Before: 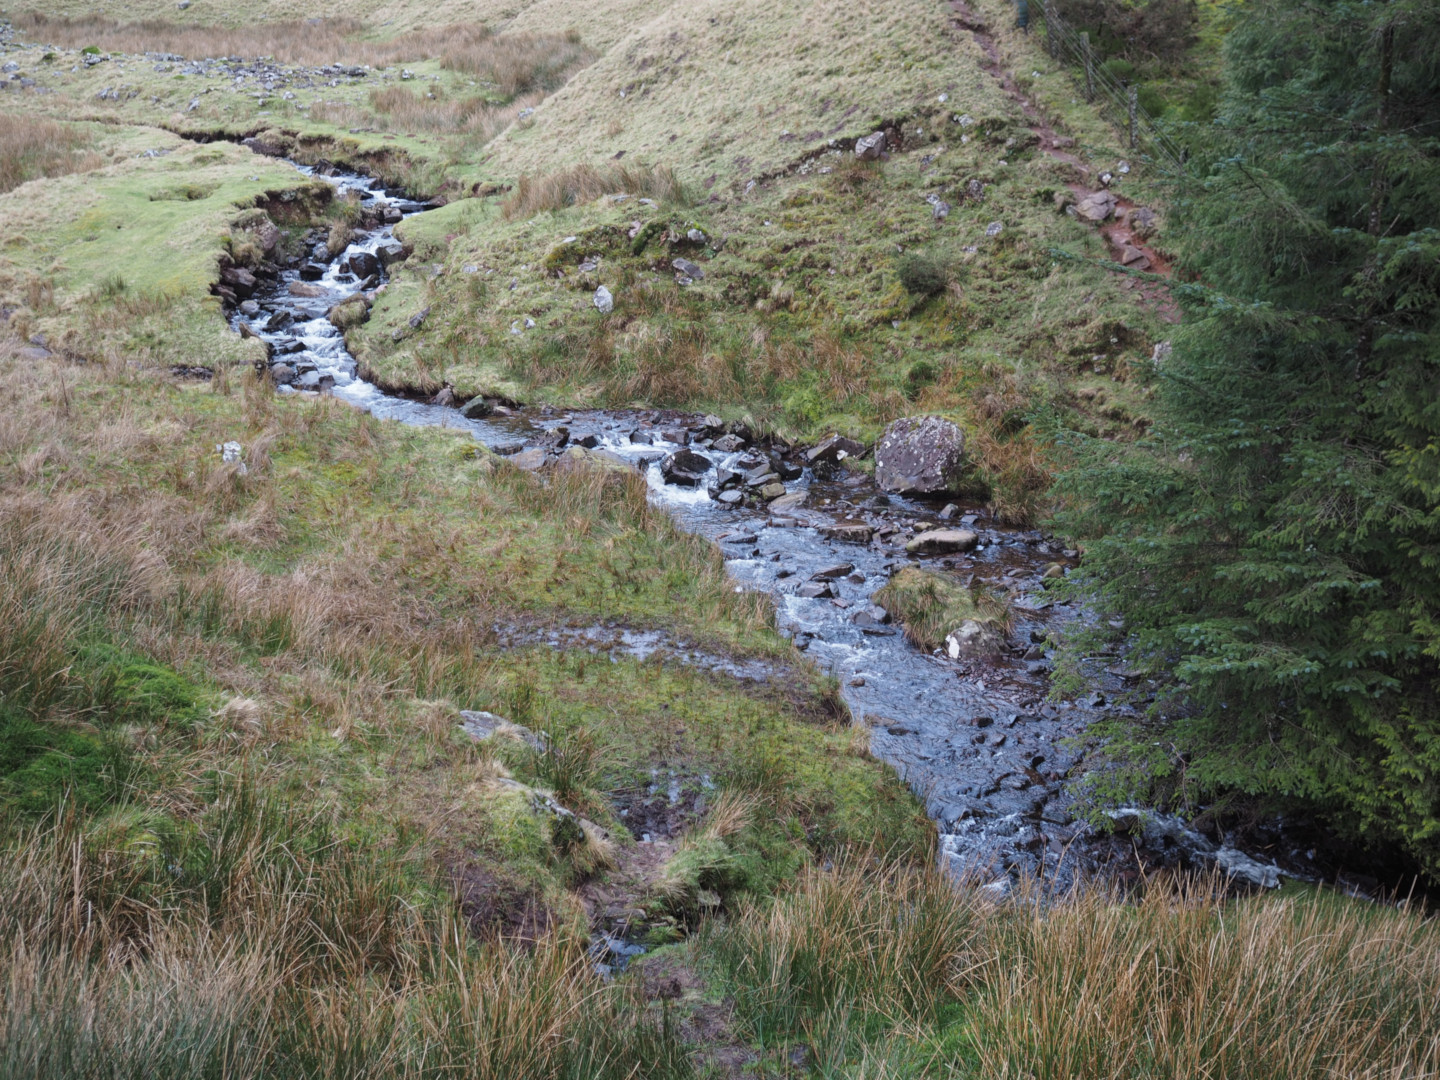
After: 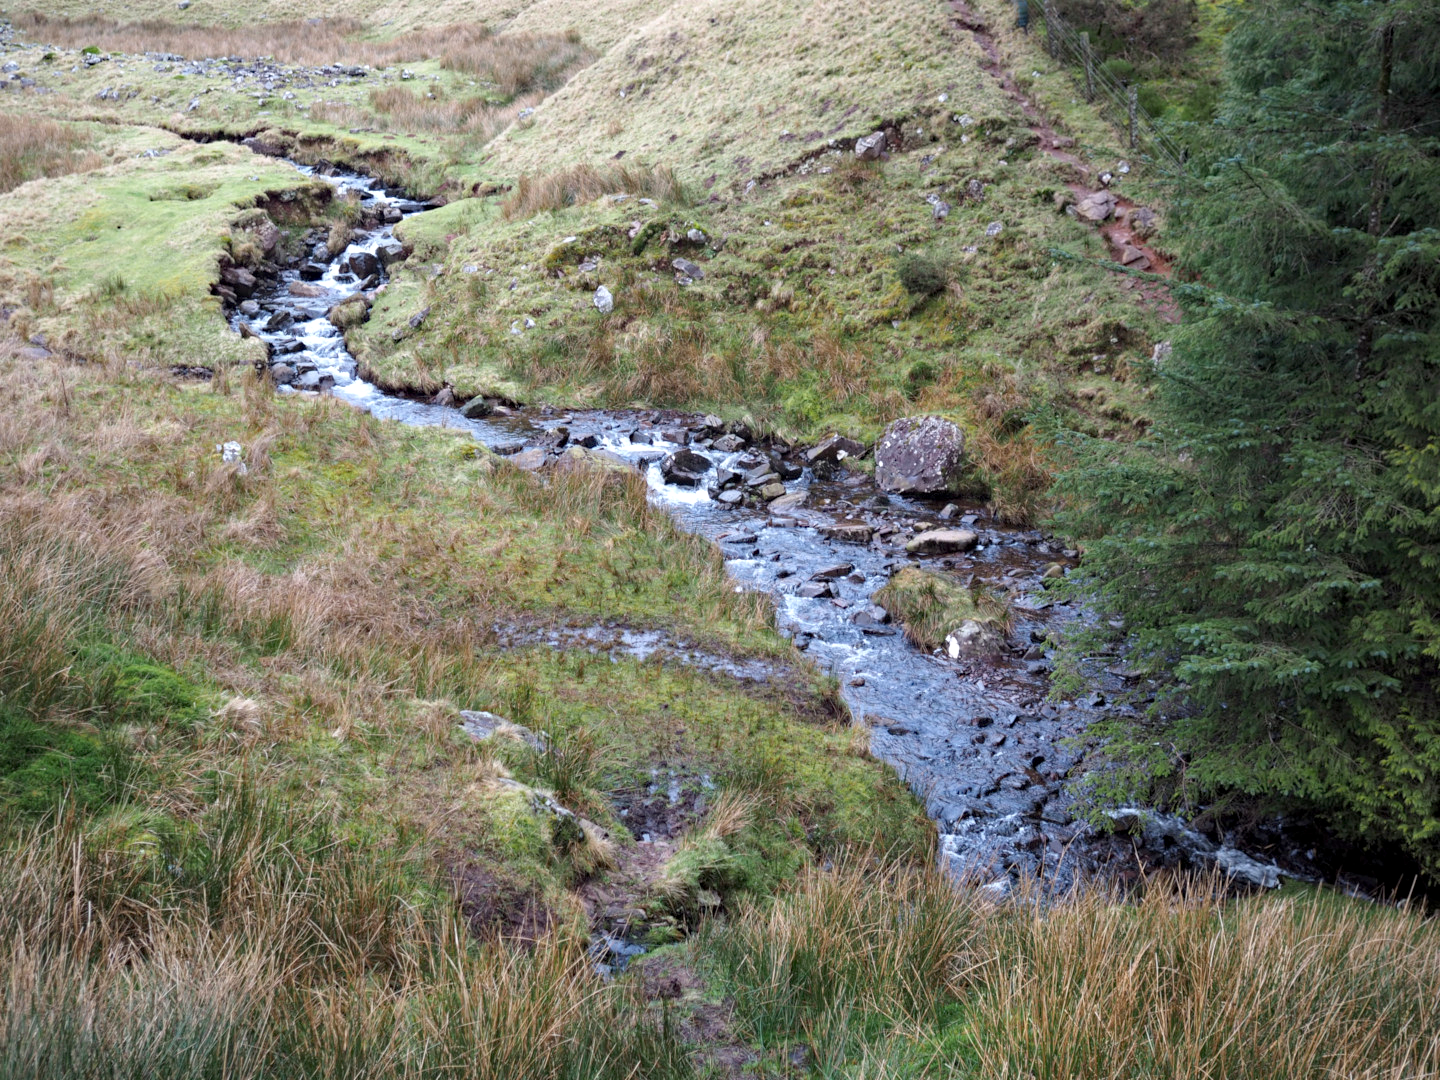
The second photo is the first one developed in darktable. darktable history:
haze removal: compatibility mode true, adaptive false
exposure: black level correction 0.003, exposure 0.383 EV, compensate highlight preservation false
